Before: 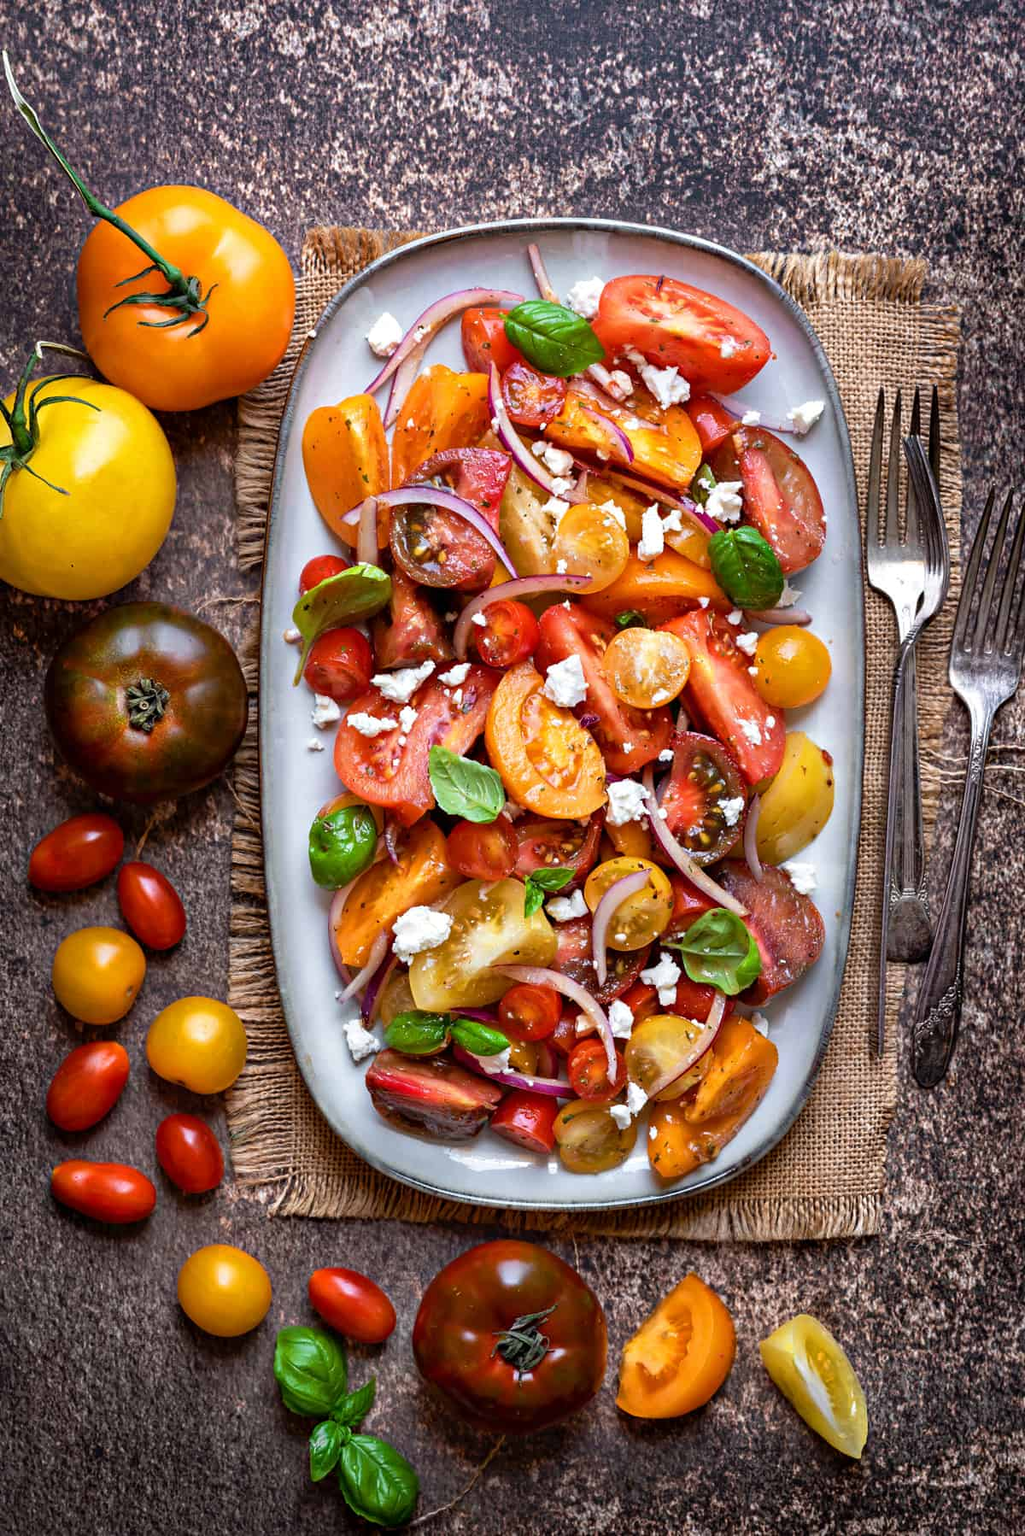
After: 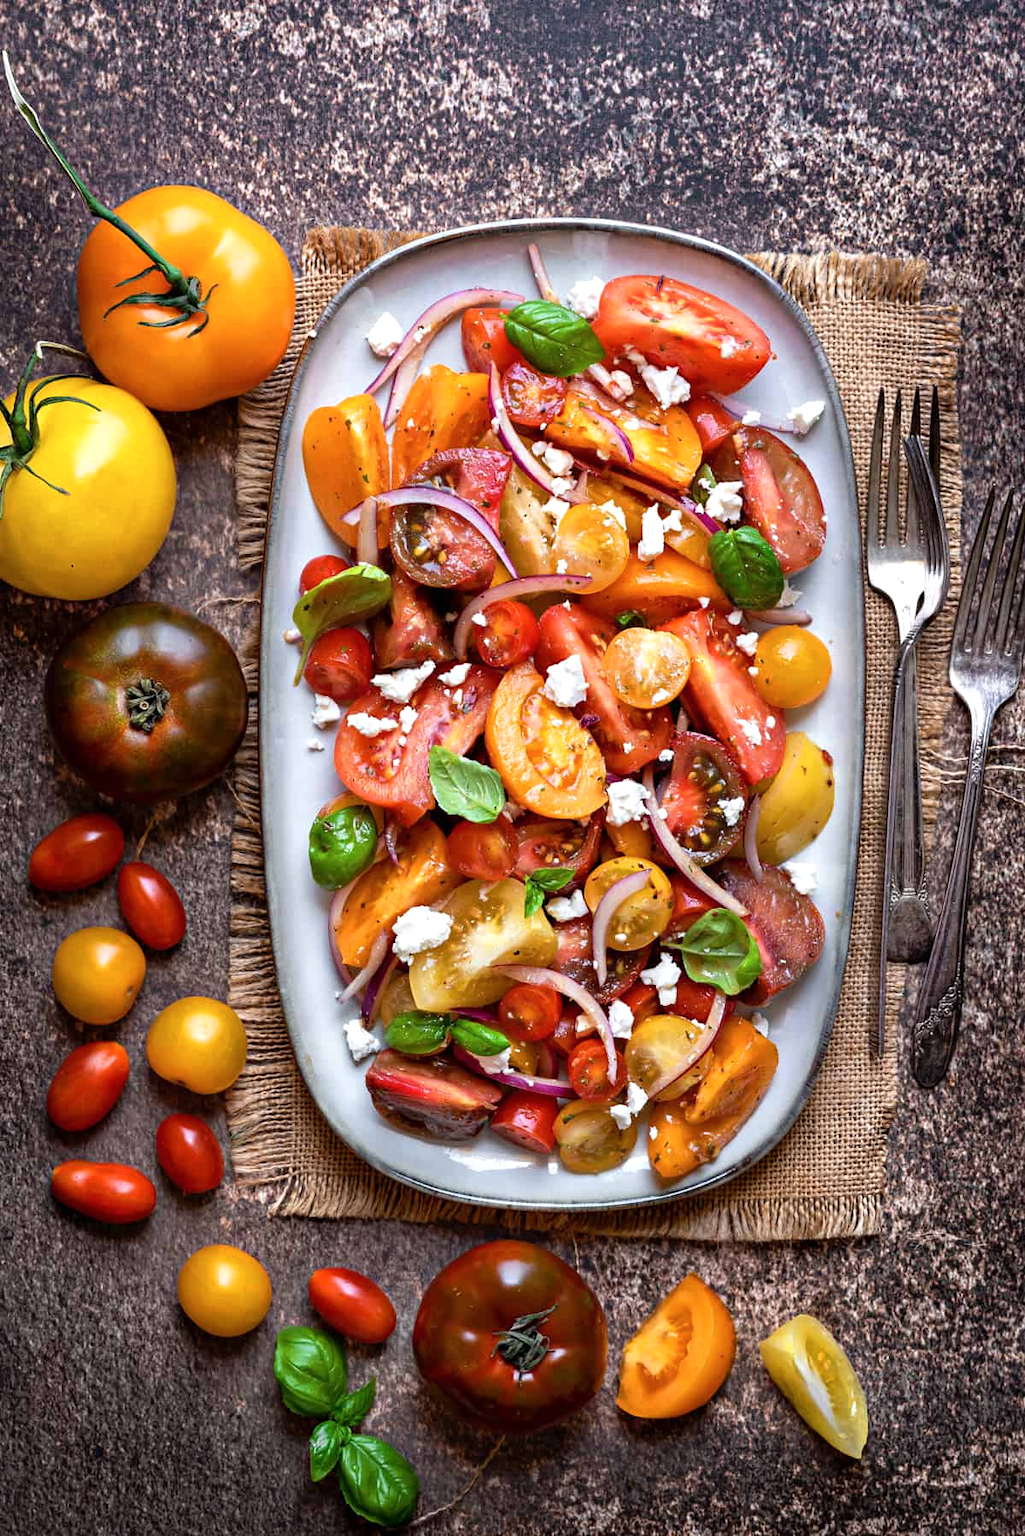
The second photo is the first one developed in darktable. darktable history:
shadows and highlights: shadows -13.45, white point adjustment 4.02, highlights 27.95
